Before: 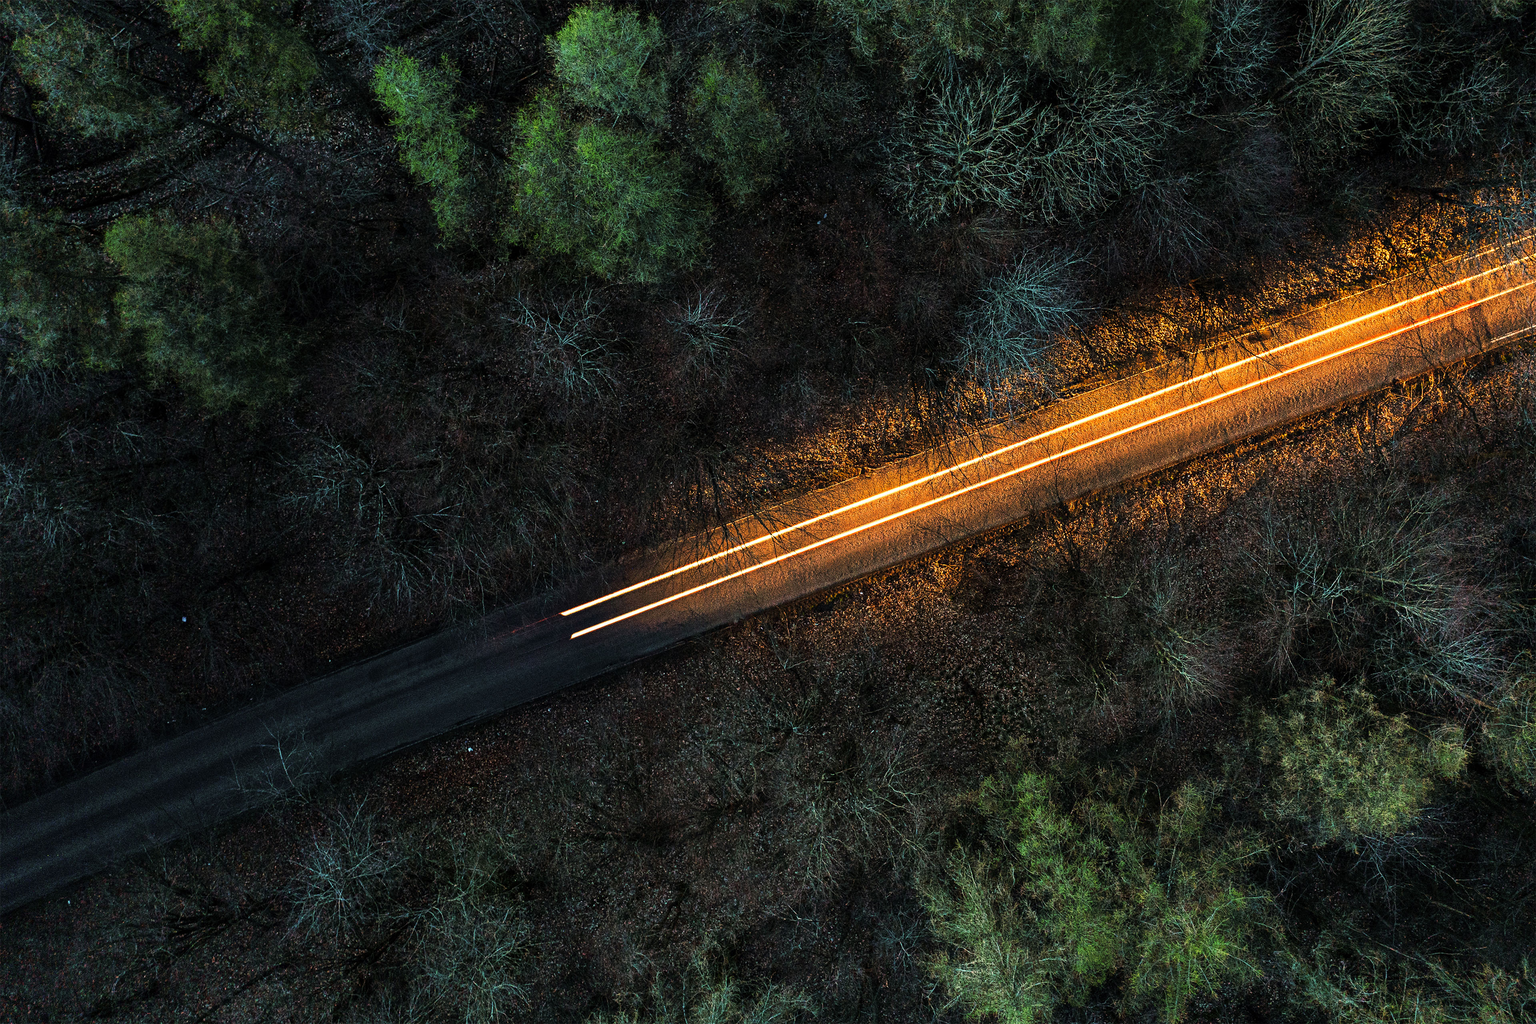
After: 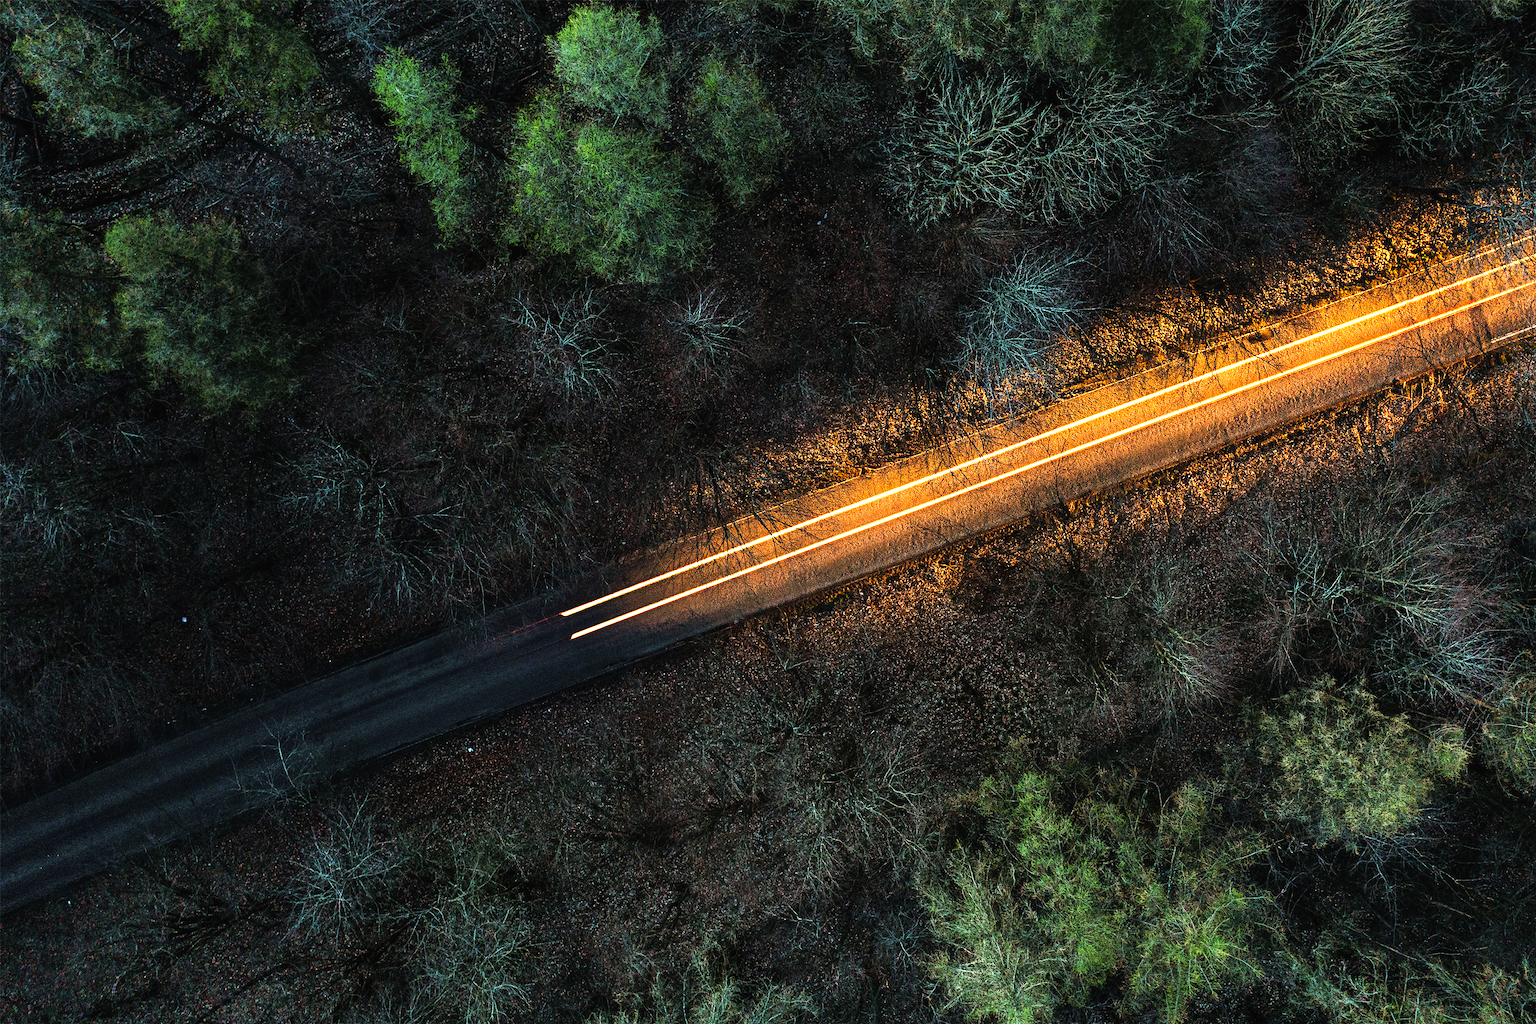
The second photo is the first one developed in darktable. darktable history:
levels: levels [0, 0.43, 0.859]
tone curve: curves: ch0 [(0, 0.012) (0.036, 0.035) (0.274, 0.288) (0.504, 0.536) (0.844, 0.84) (1, 0.983)]; ch1 [(0, 0) (0.389, 0.403) (0.462, 0.486) (0.499, 0.498) (0.511, 0.502) (0.536, 0.547) (0.579, 0.578) (0.626, 0.645) (0.749, 0.781) (1, 1)]; ch2 [(0, 0) (0.457, 0.486) (0.5, 0.5) (0.557, 0.561) (0.614, 0.622) (0.704, 0.732) (1, 1)], preserve colors none
